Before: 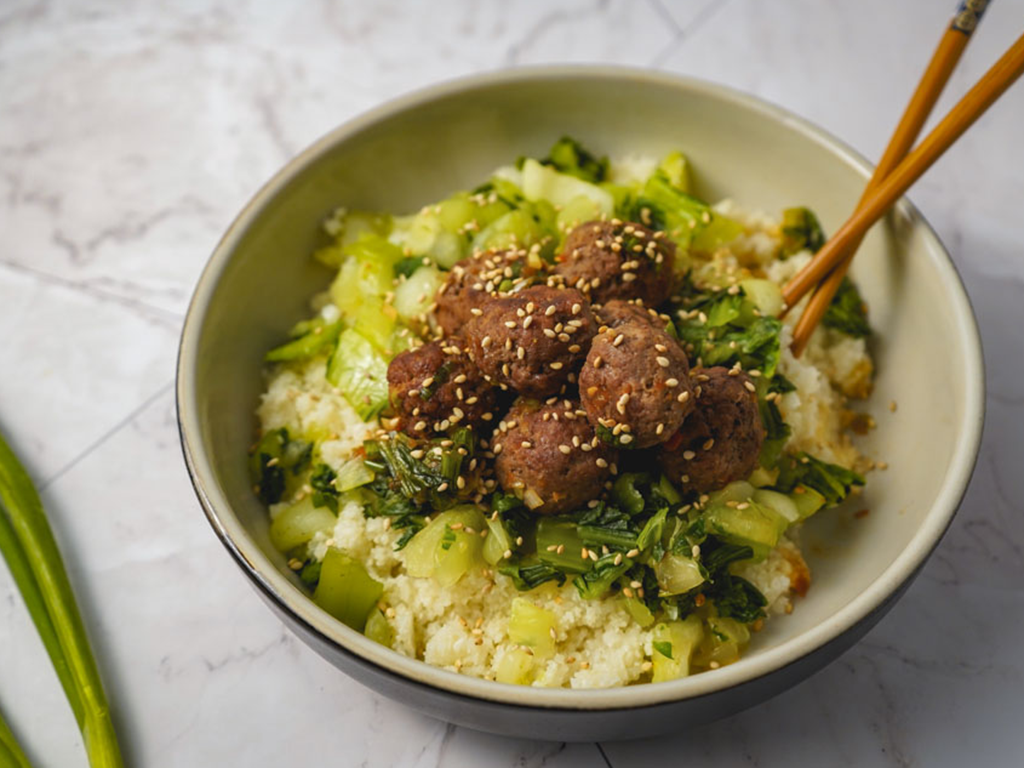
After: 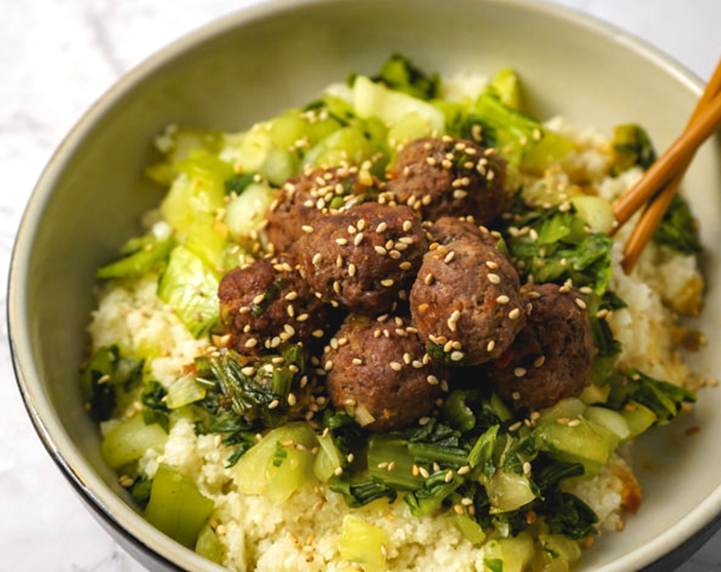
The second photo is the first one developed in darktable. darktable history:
tone equalizer: -8 EV -0.434 EV, -7 EV -0.405 EV, -6 EV -0.325 EV, -5 EV -0.253 EV, -3 EV 0.196 EV, -2 EV 0.307 EV, -1 EV 0.411 EV, +0 EV 0.402 EV, mask exposure compensation -0.491 EV
crop and rotate: left 16.601%, top 10.834%, right 12.907%, bottom 14.593%
